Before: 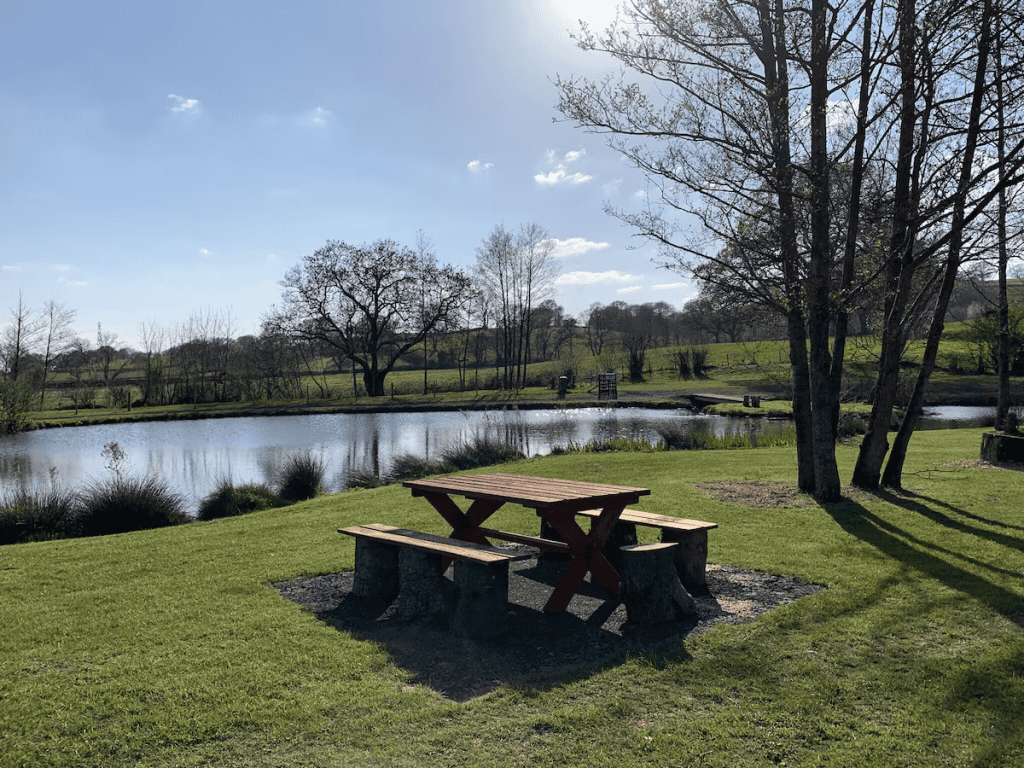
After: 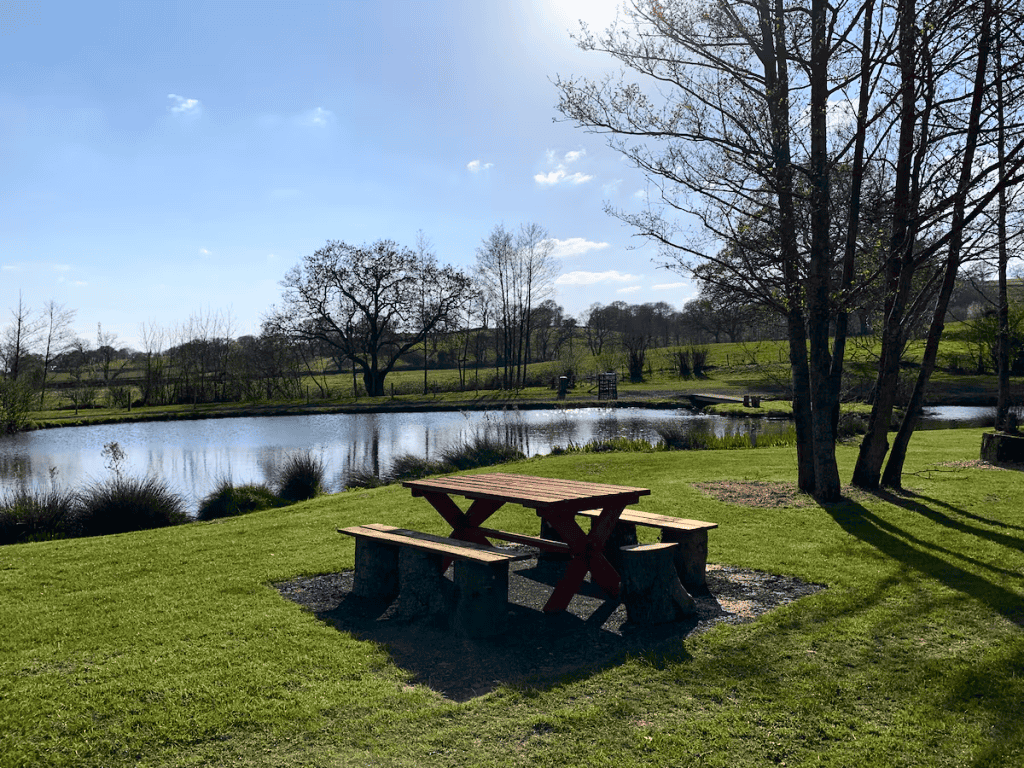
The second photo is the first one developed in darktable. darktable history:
contrast brightness saturation: contrast 0.17, saturation 0.304
